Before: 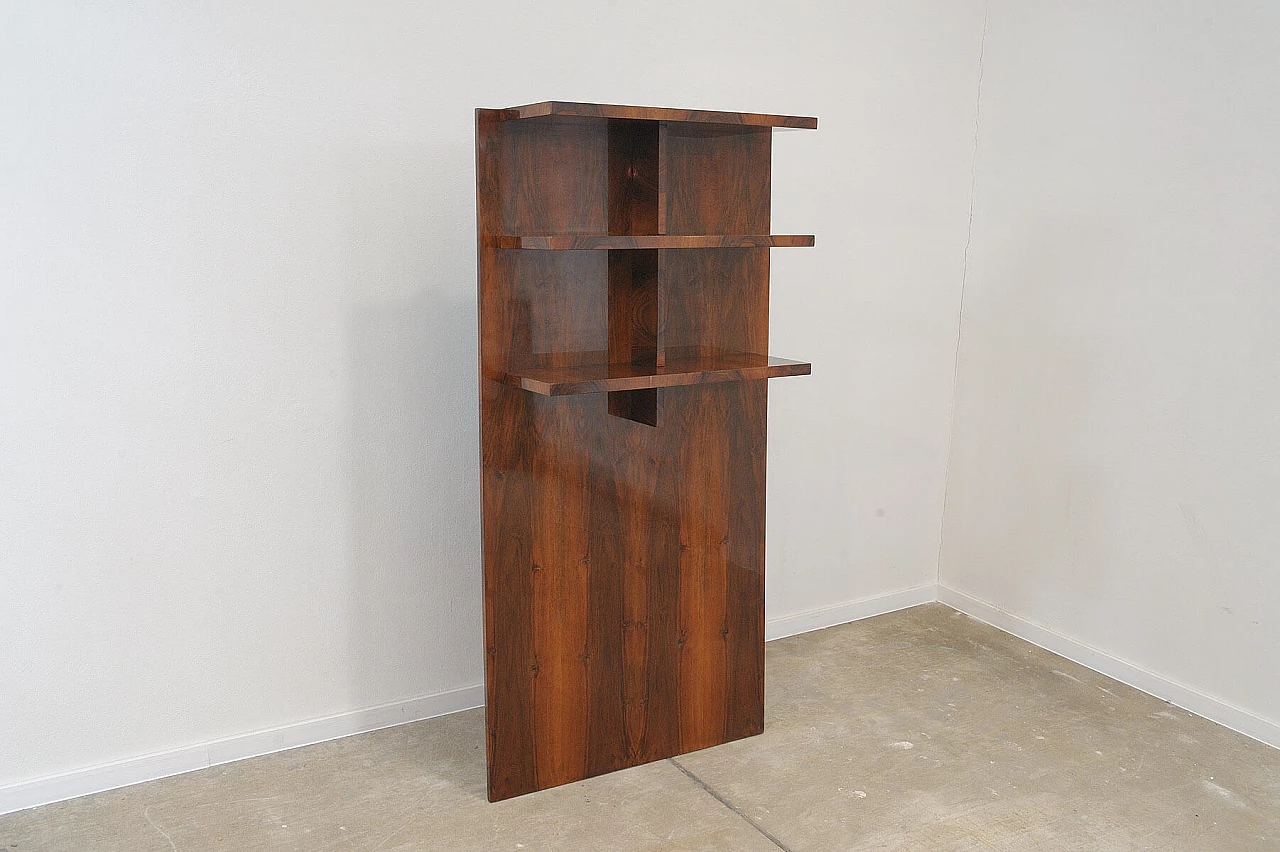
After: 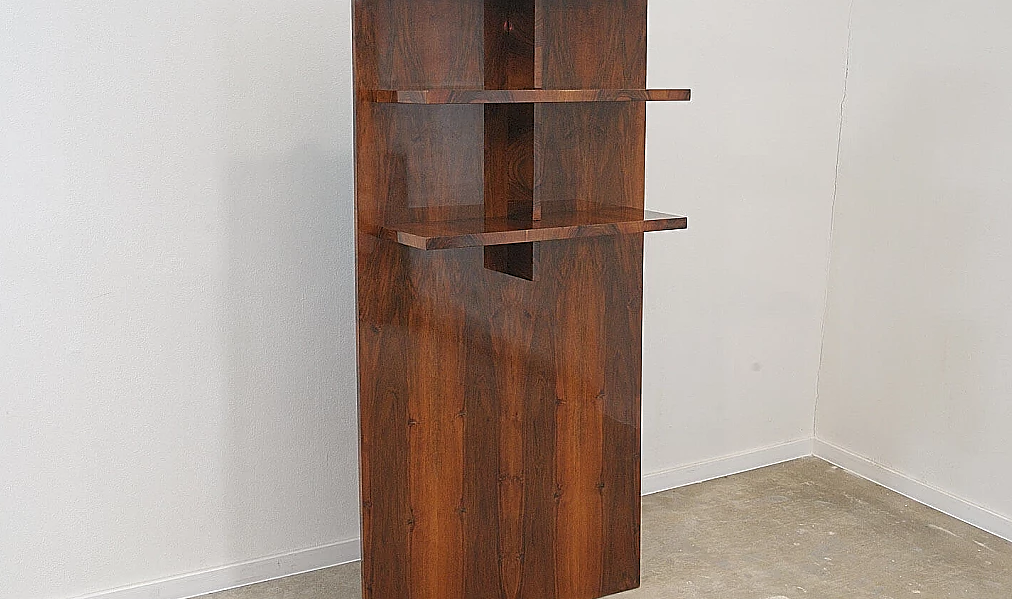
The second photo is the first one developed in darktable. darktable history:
crop: left 9.713%, top 17.215%, right 11.212%, bottom 12.389%
levels: white 99.89%
sharpen: on, module defaults
